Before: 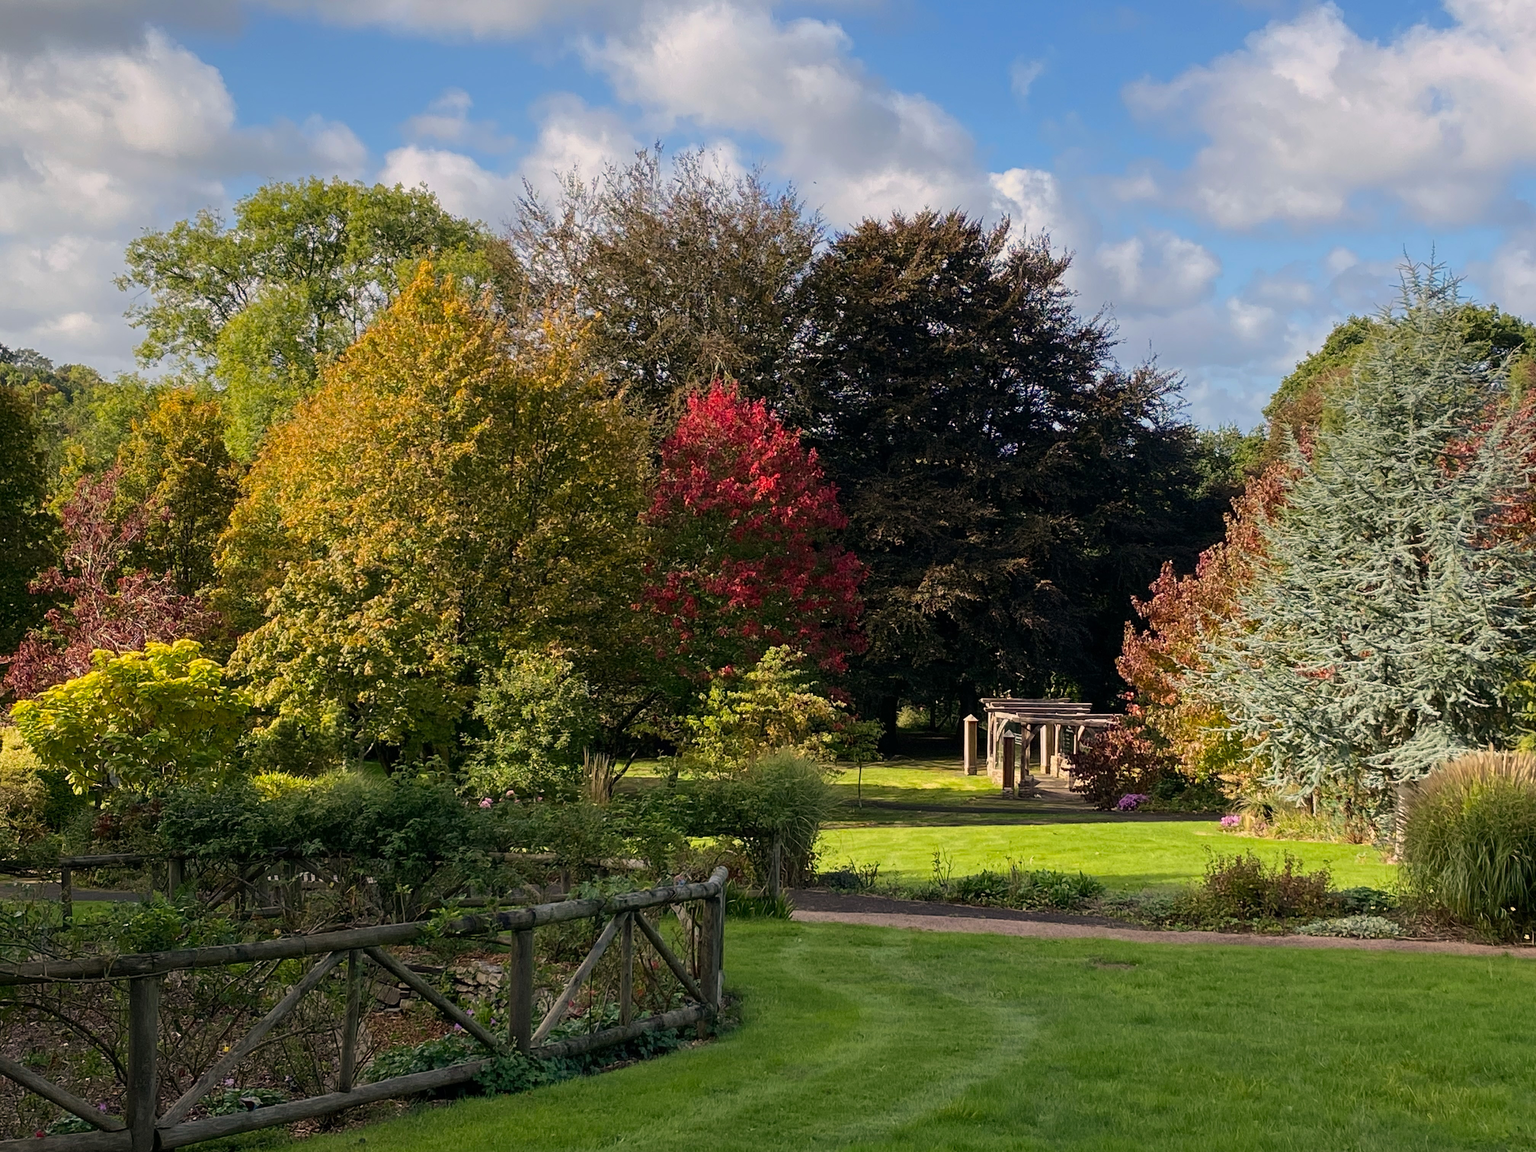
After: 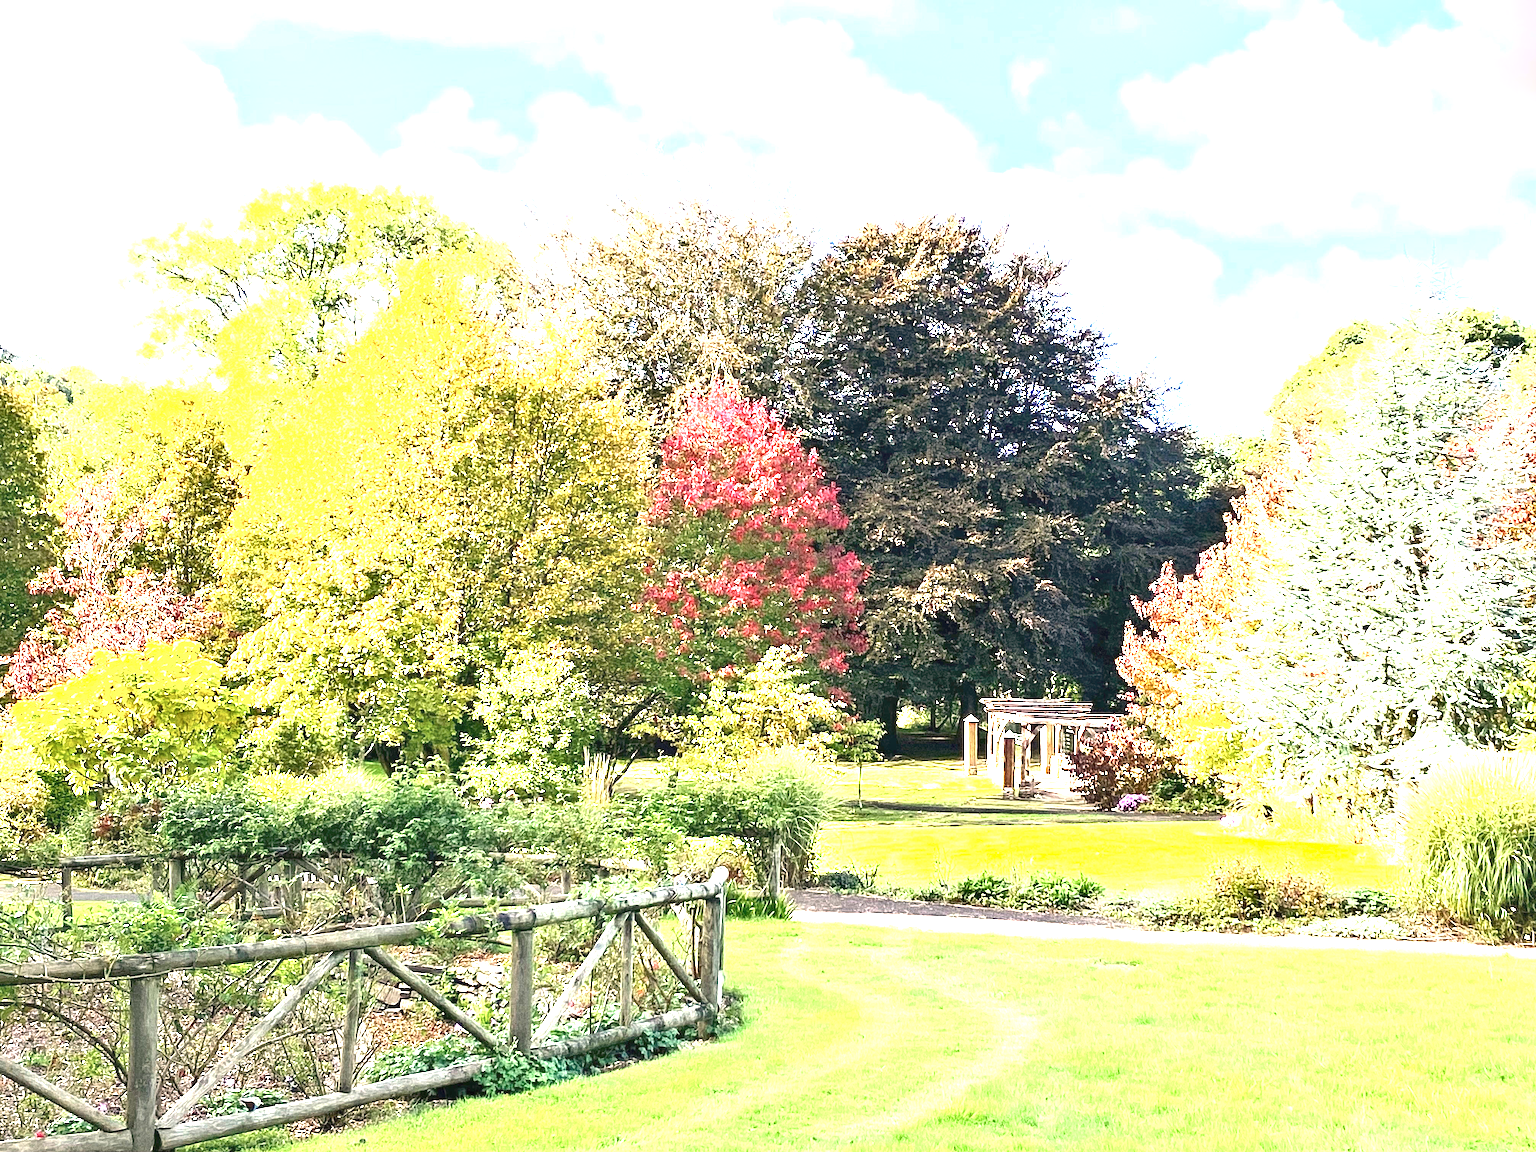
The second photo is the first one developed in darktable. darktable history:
shadows and highlights: shadows 37.82, highlights -26.8, soften with gaussian
exposure: black level correction 0, exposure 3.927 EV, compensate highlight preservation false
color correction: highlights b* 0.012, saturation 0.832
